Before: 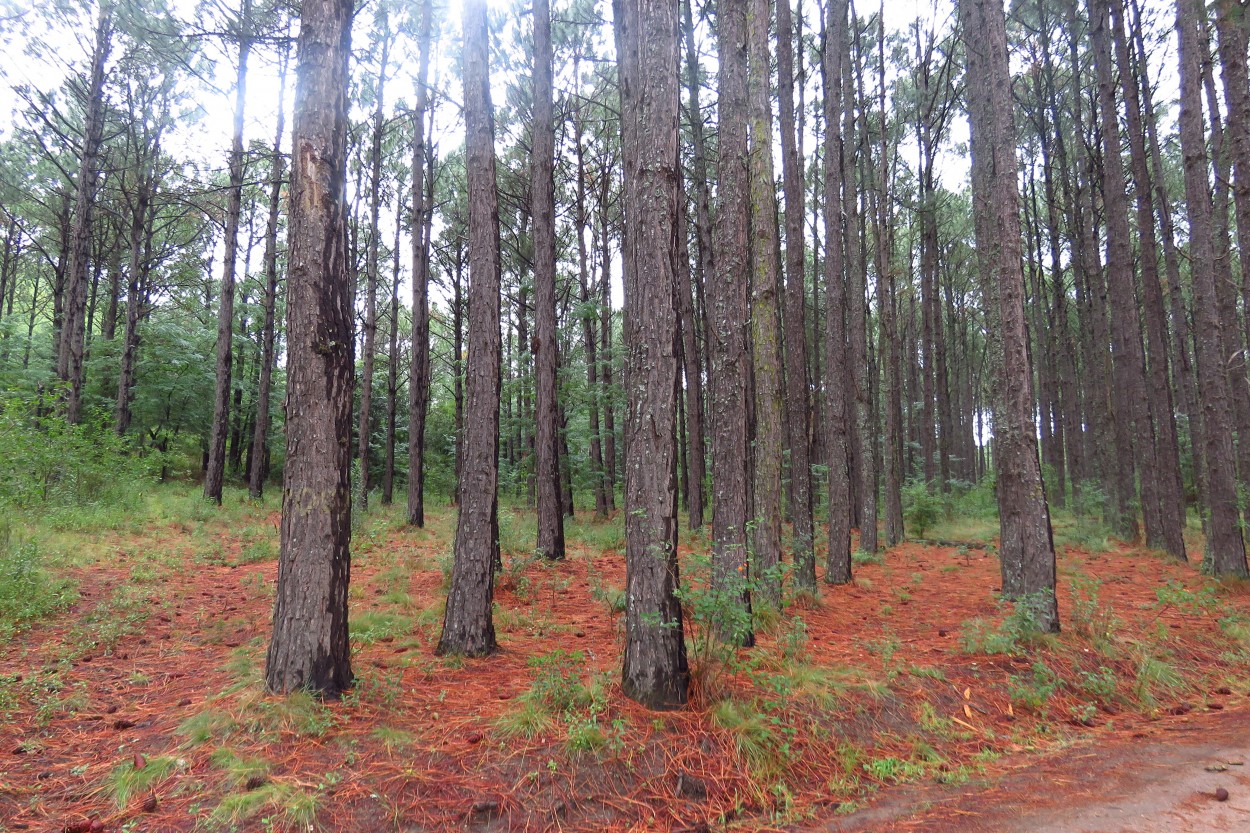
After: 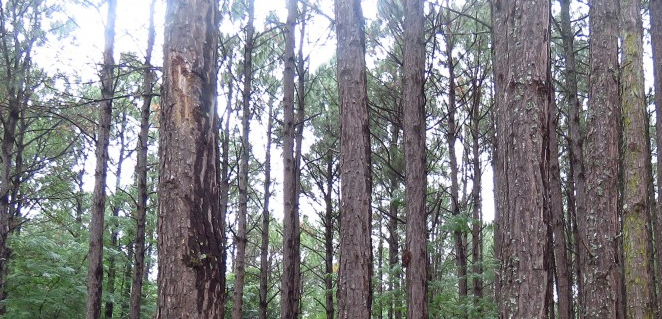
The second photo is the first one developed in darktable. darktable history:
crop: left 10.358%, top 10.484%, right 36.657%, bottom 51.198%
